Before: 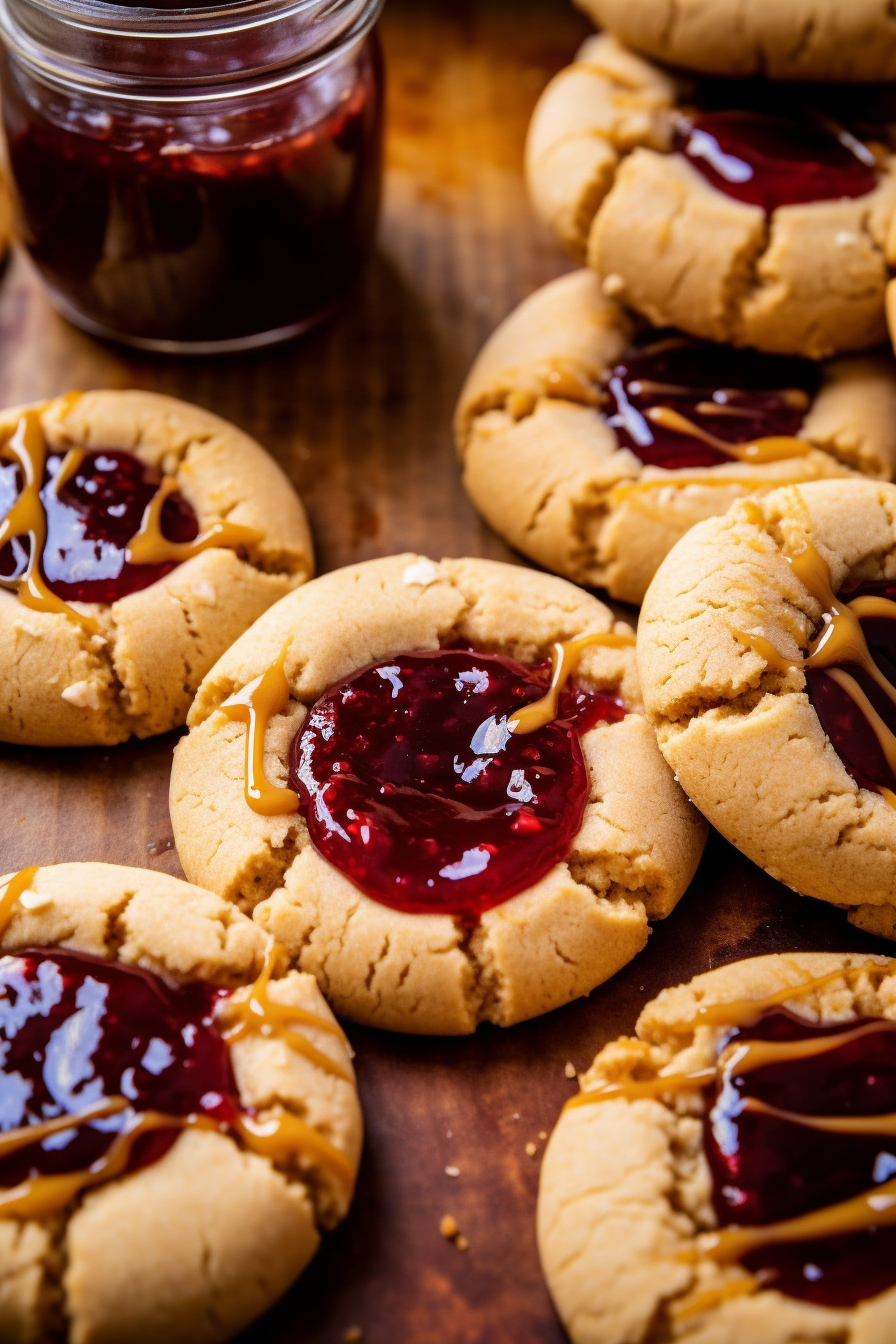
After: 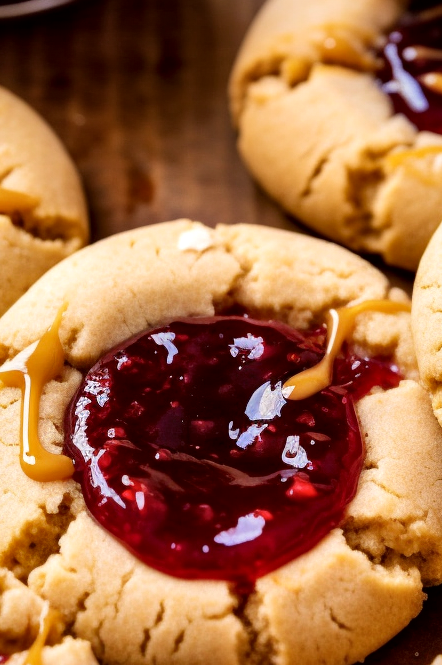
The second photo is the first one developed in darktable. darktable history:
crop: left 25.153%, top 24.923%, right 25.418%, bottom 25.563%
local contrast: mode bilateral grid, contrast 25, coarseness 59, detail 150%, midtone range 0.2
shadows and highlights: radius 134.37, soften with gaussian
